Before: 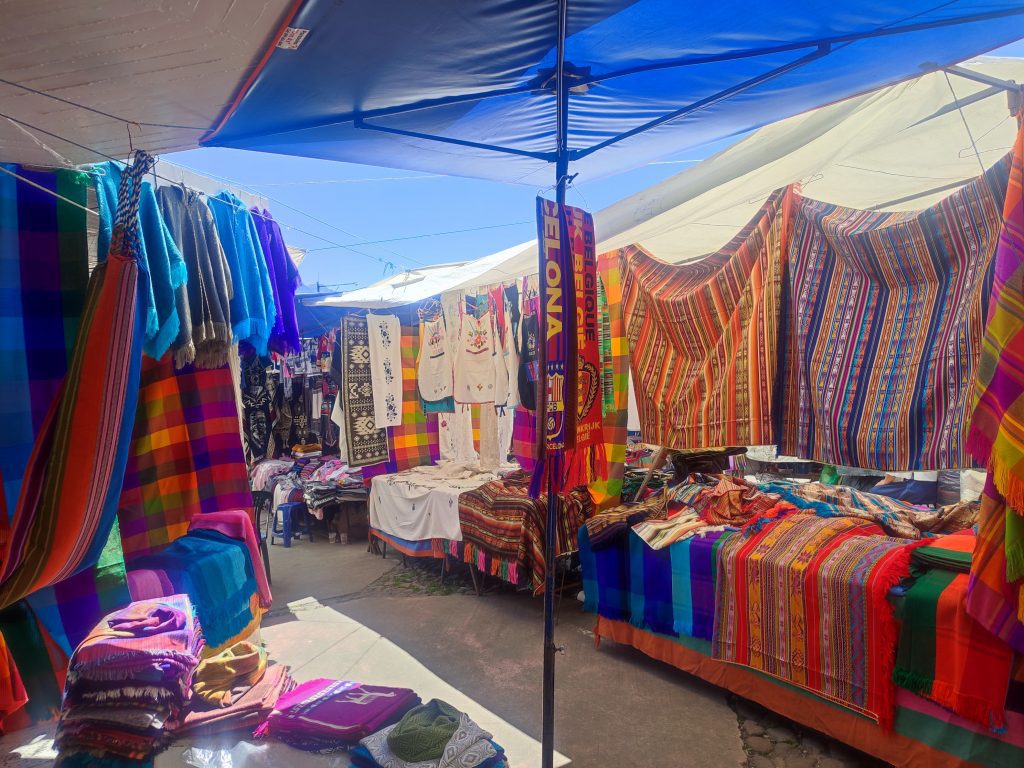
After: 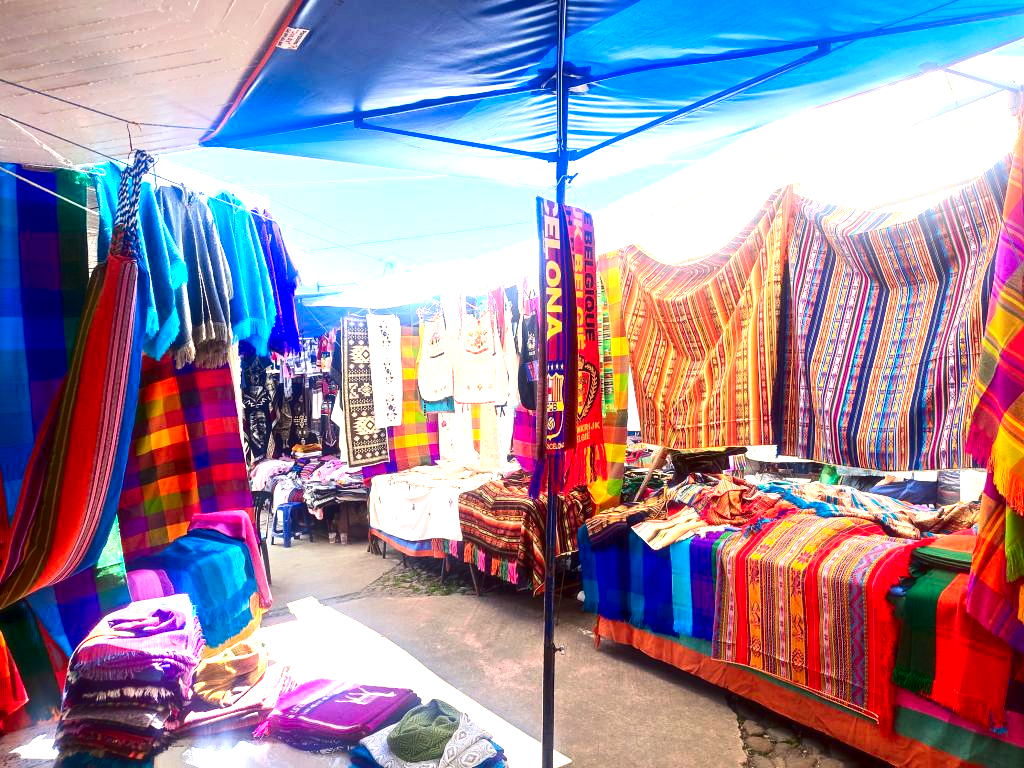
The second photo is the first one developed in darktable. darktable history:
contrast brightness saturation: contrast 0.2, brightness -0.11, saturation 0.1
exposure: black level correction 0.001, exposure 1.646 EV, compensate exposure bias true, compensate highlight preservation false
